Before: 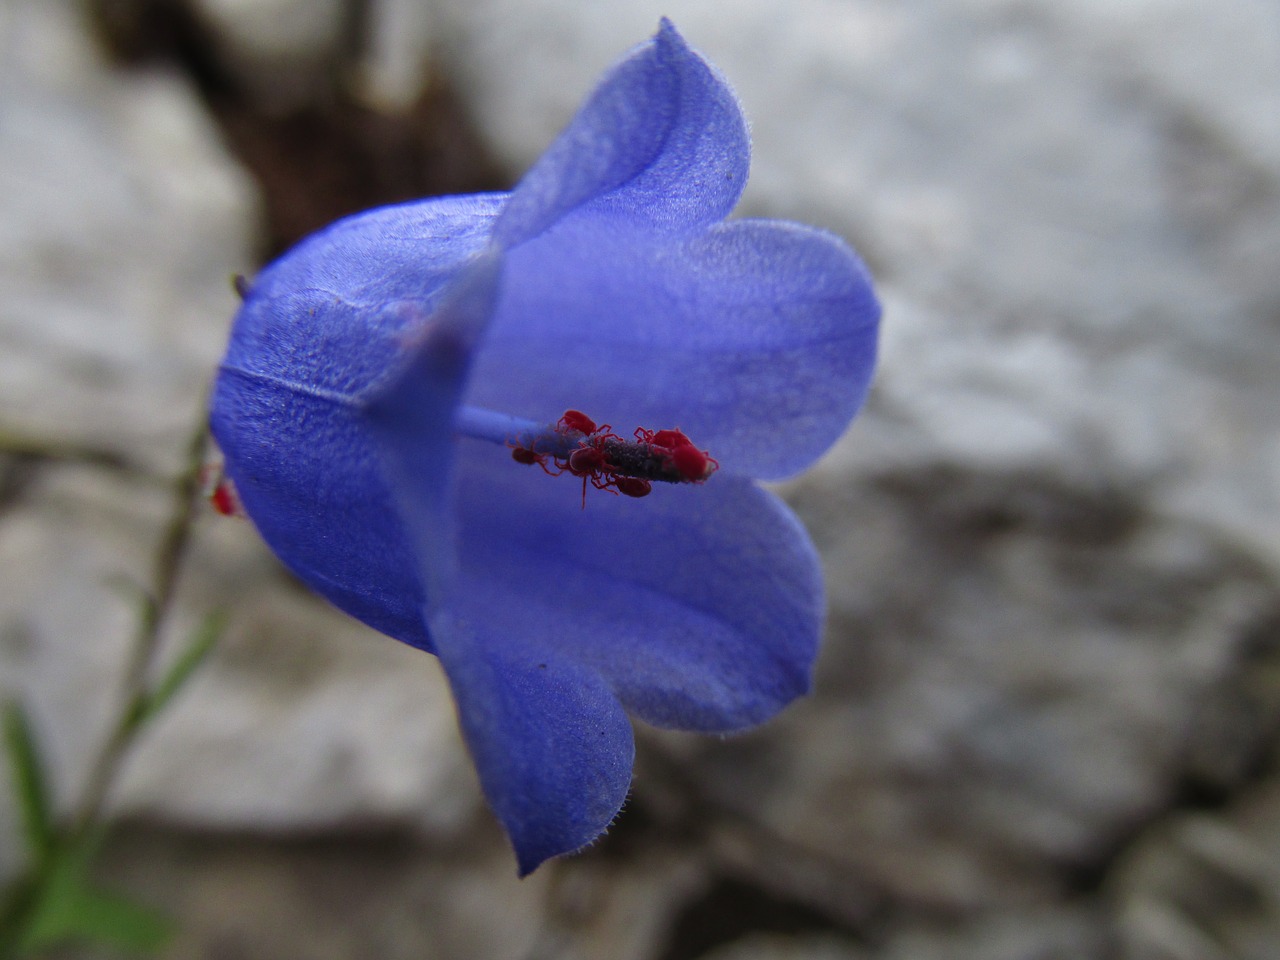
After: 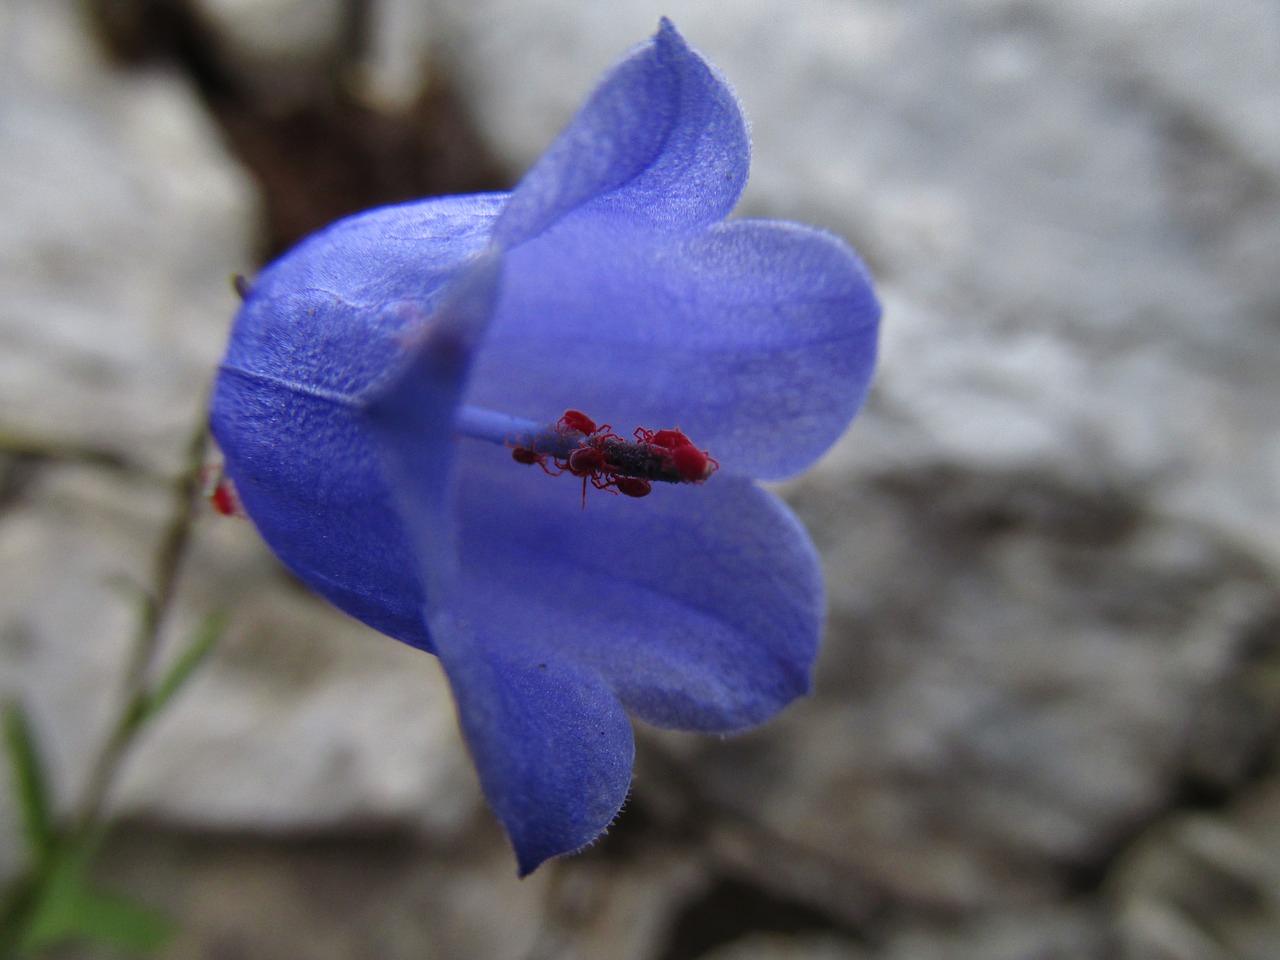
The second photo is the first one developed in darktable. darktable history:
shadows and highlights: radius 172.07, shadows 26.05, white point adjustment 3.09, highlights -68.22, soften with gaussian
